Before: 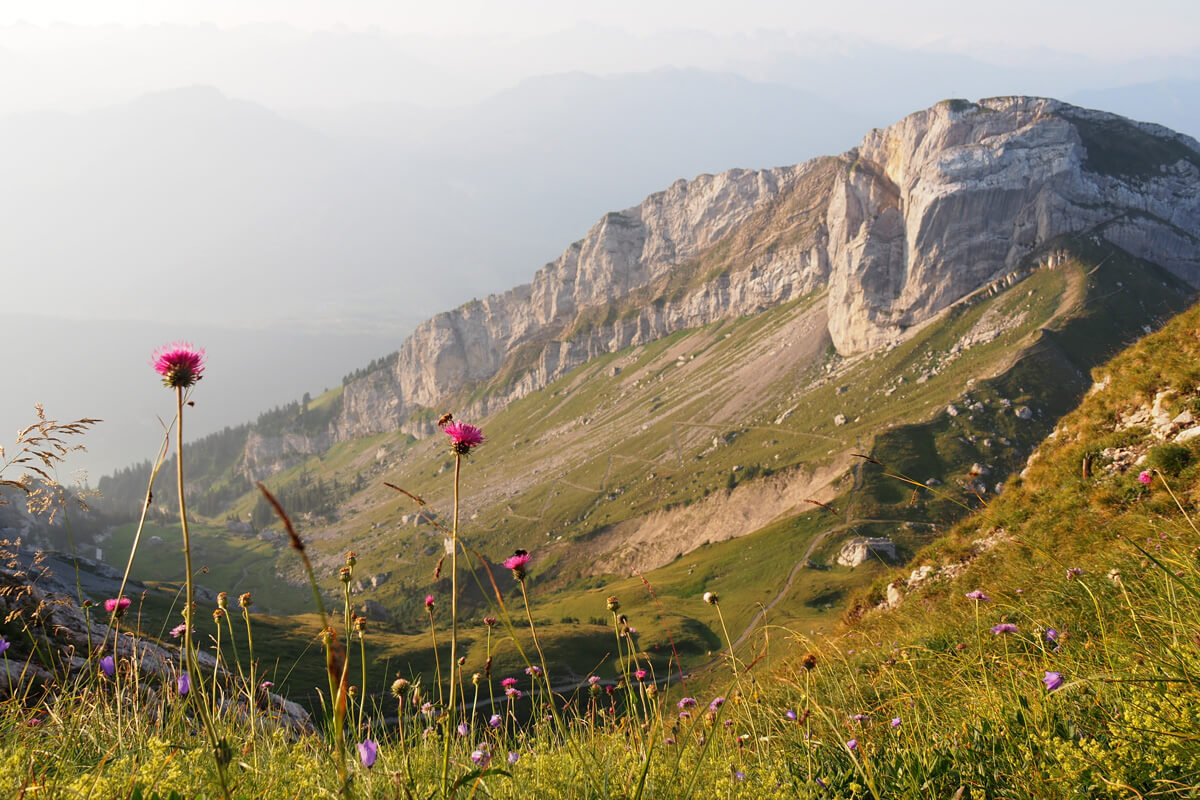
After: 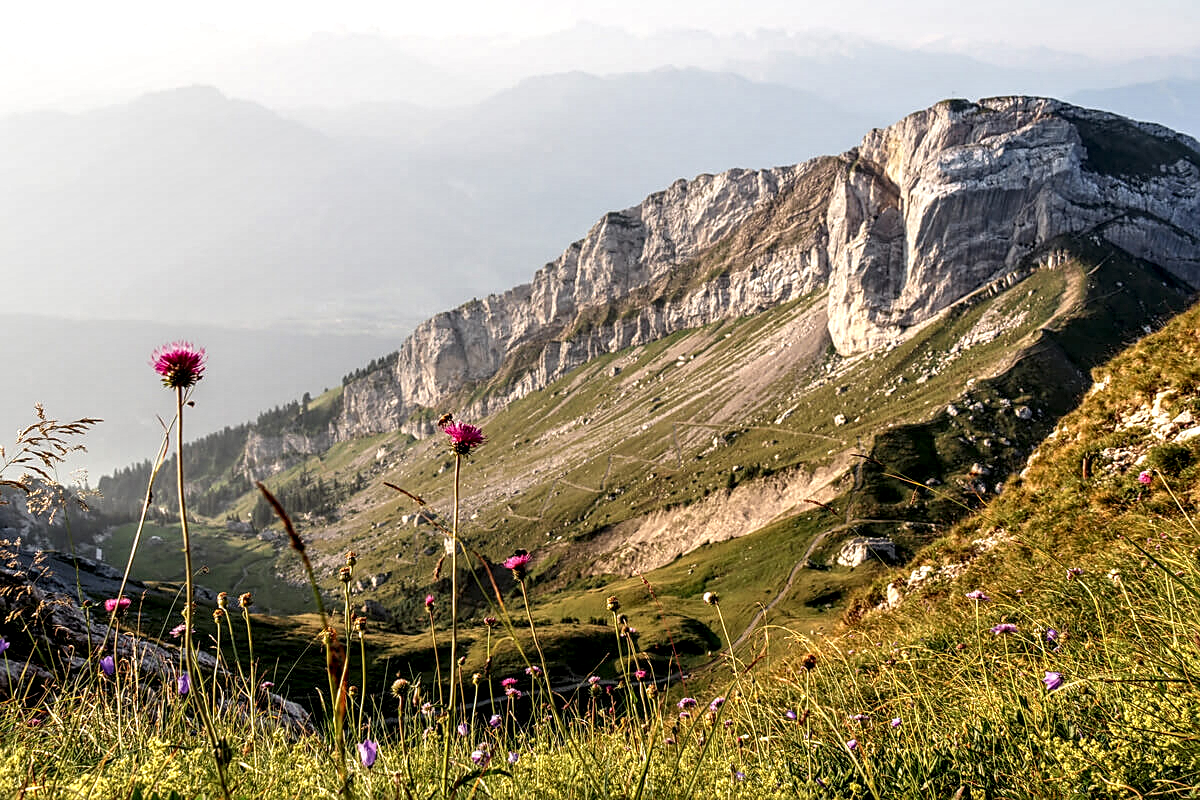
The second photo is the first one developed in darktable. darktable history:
local contrast: detail 203%
sharpen: on, module defaults
tone equalizer: on, module defaults
exposure: compensate exposure bias true, compensate highlight preservation false
